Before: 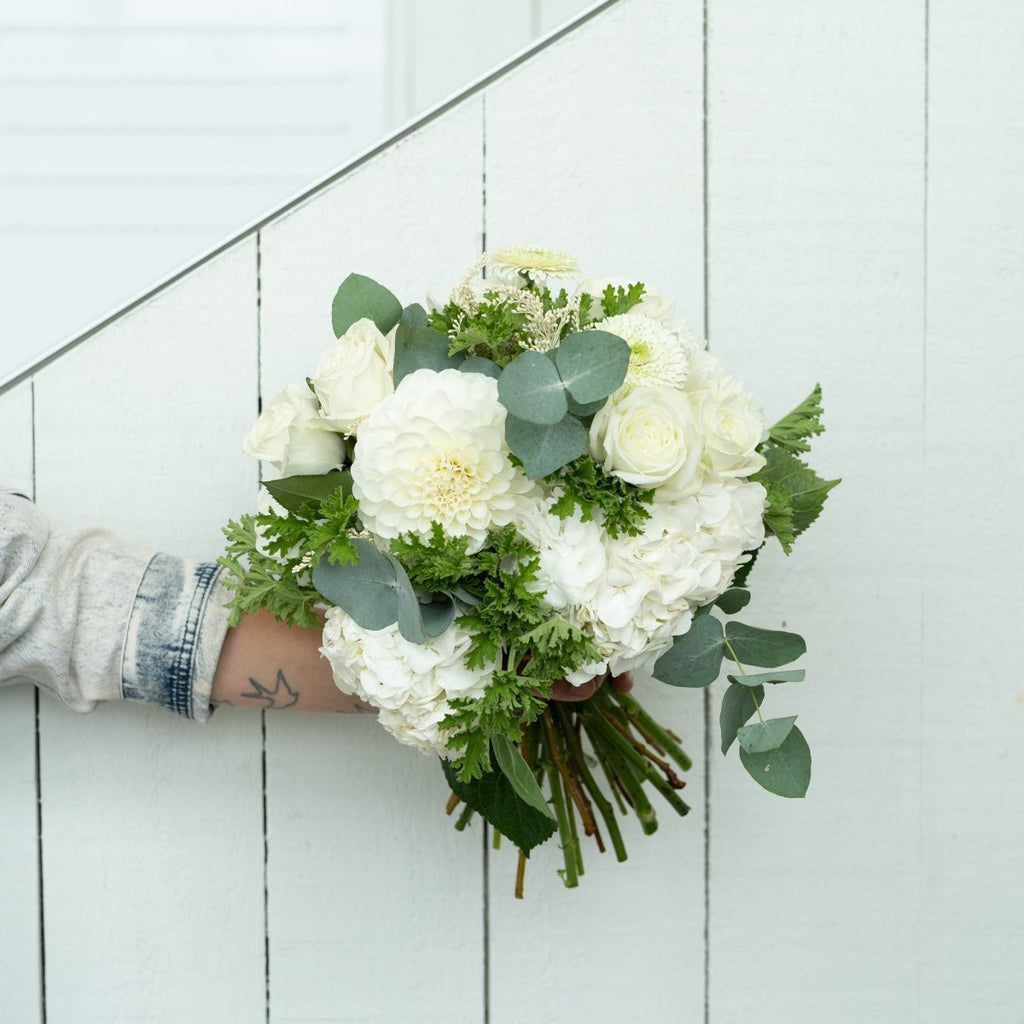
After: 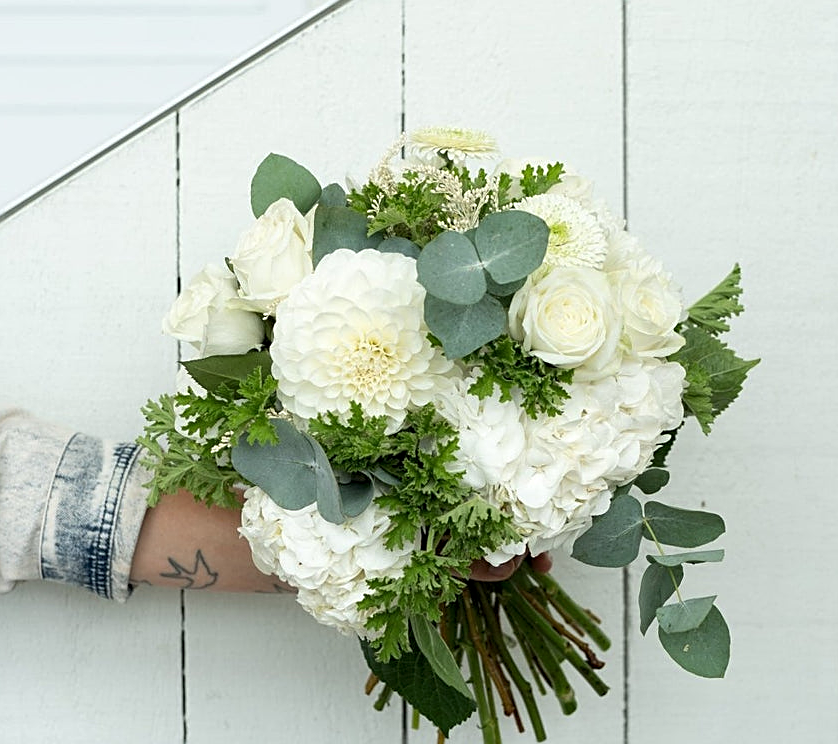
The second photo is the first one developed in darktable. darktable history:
crop: left 7.929%, top 11.813%, right 10.205%, bottom 15.466%
sharpen: on, module defaults
local contrast: highlights 106%, shadows 102%, detail 119%, midtone range 0.2
